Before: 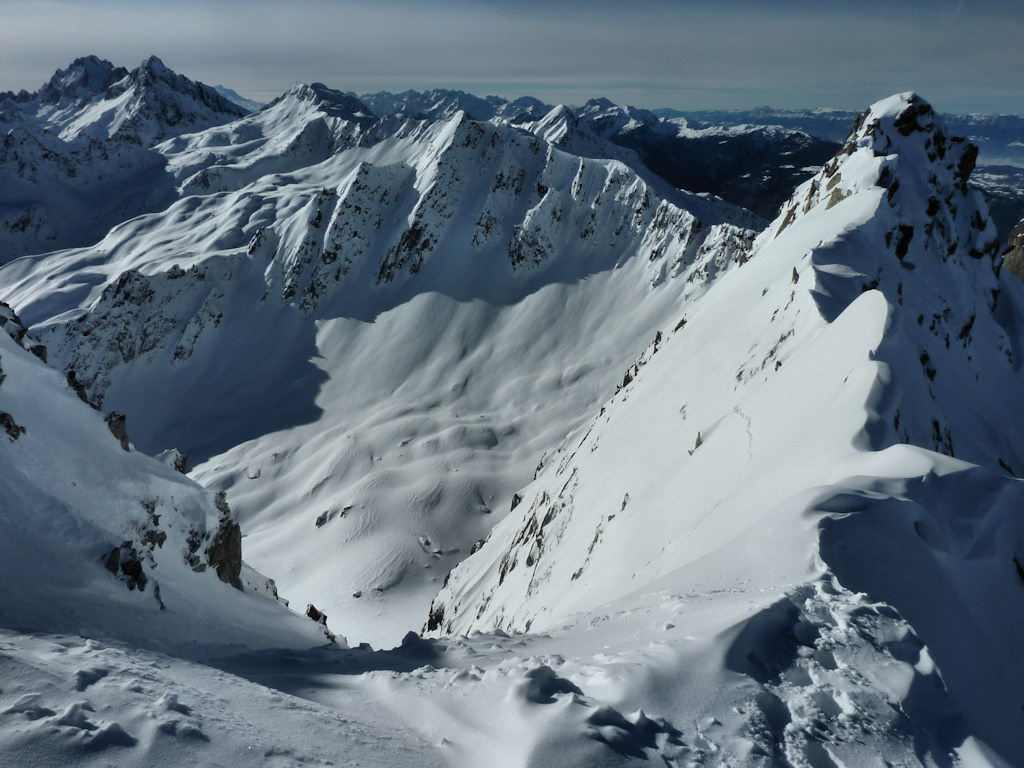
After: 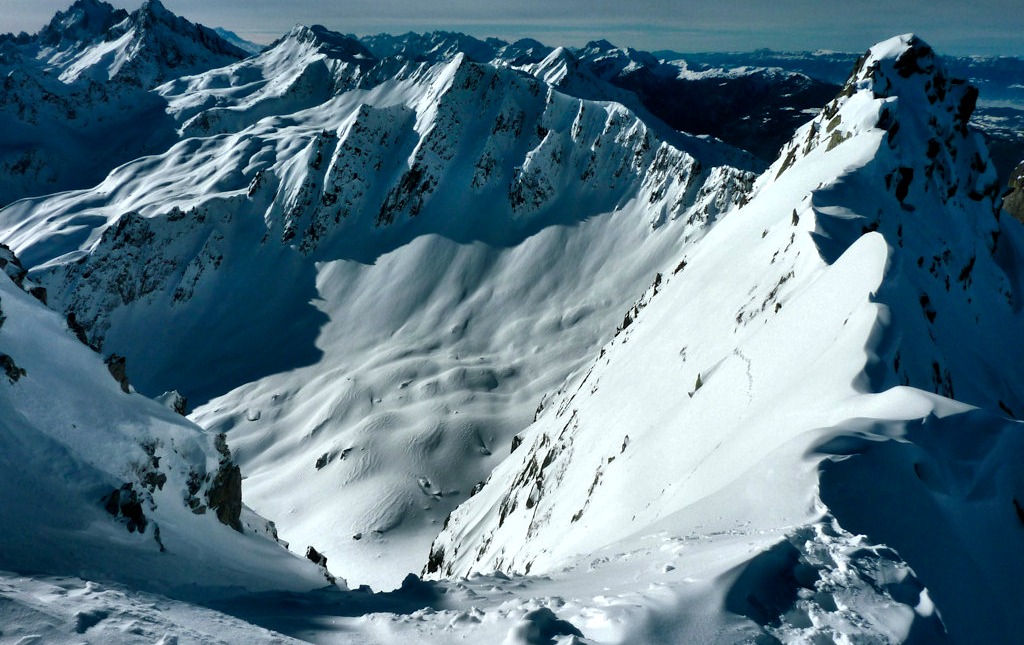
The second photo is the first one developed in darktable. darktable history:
color balance rgb: shadows lift › luminance -7.711%, shadows lift › chroma 2.343%, shadows lift › hue 166.32°, perceptual saturation grading › global saturation 39.637%, perceptual saturation grading › highlights -25.459%, perceptual saturation grading › mid-tones 35.519%, perceptual saturation grading › shadows 34.804%, perceptual brilliance grading › global brilliance 14.72%, perceptual brilliance grading › shadows -35.179%, global vibrance 4.927%, contrast 2.833%
crop: top 7.579%, bottom 8.134%
local contrast: mode bilateral grid, contrast 21, coarseness 50, detail 119%, midtone range 0.2
